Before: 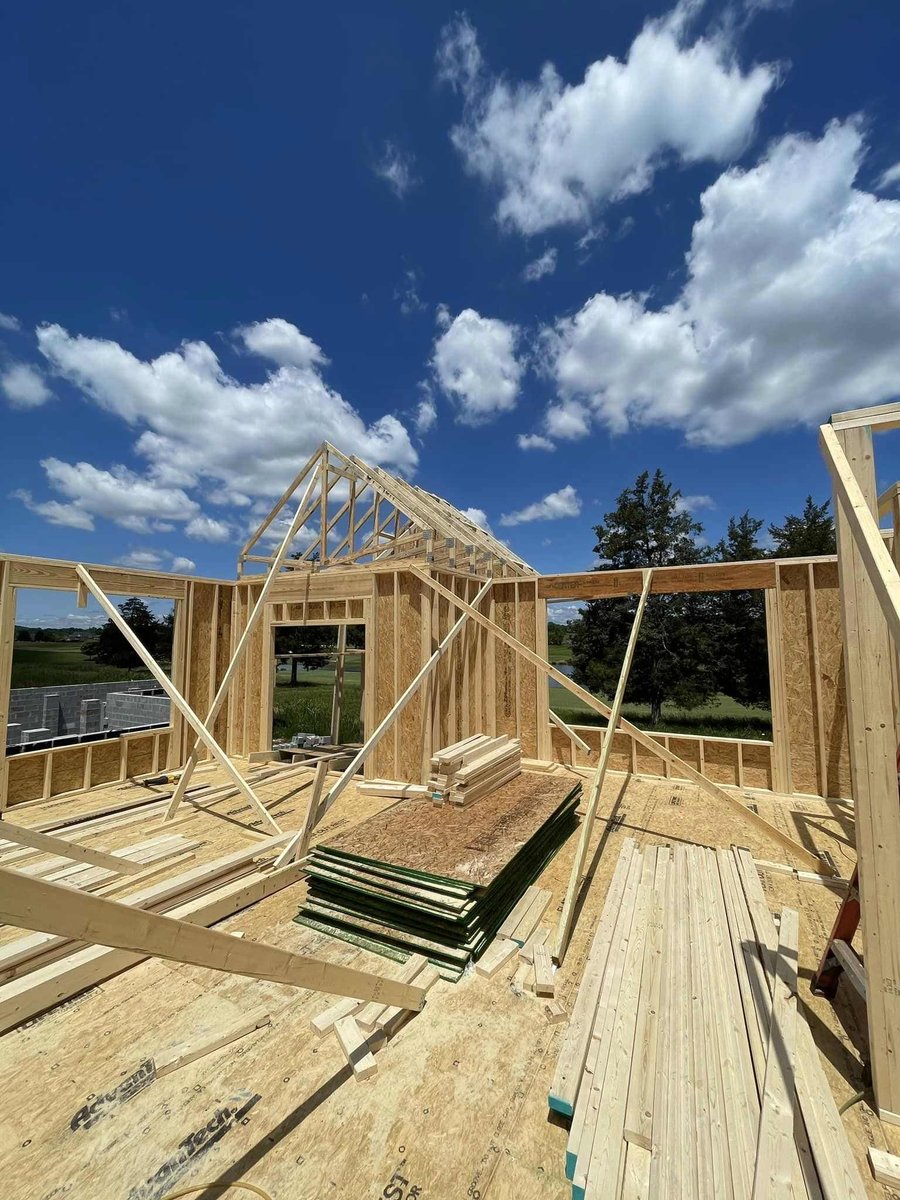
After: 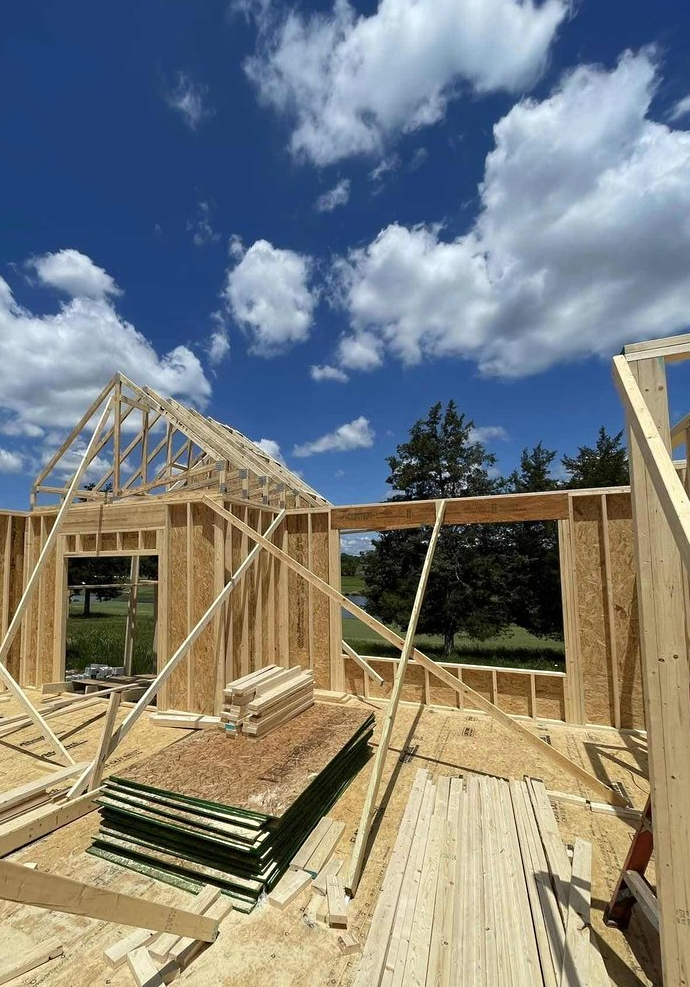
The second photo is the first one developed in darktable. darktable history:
crop: left 23.095%, top 5.827%, bottom 11.854%
sharpen: radius 5.325, amount 0.312, threshold 26.433
